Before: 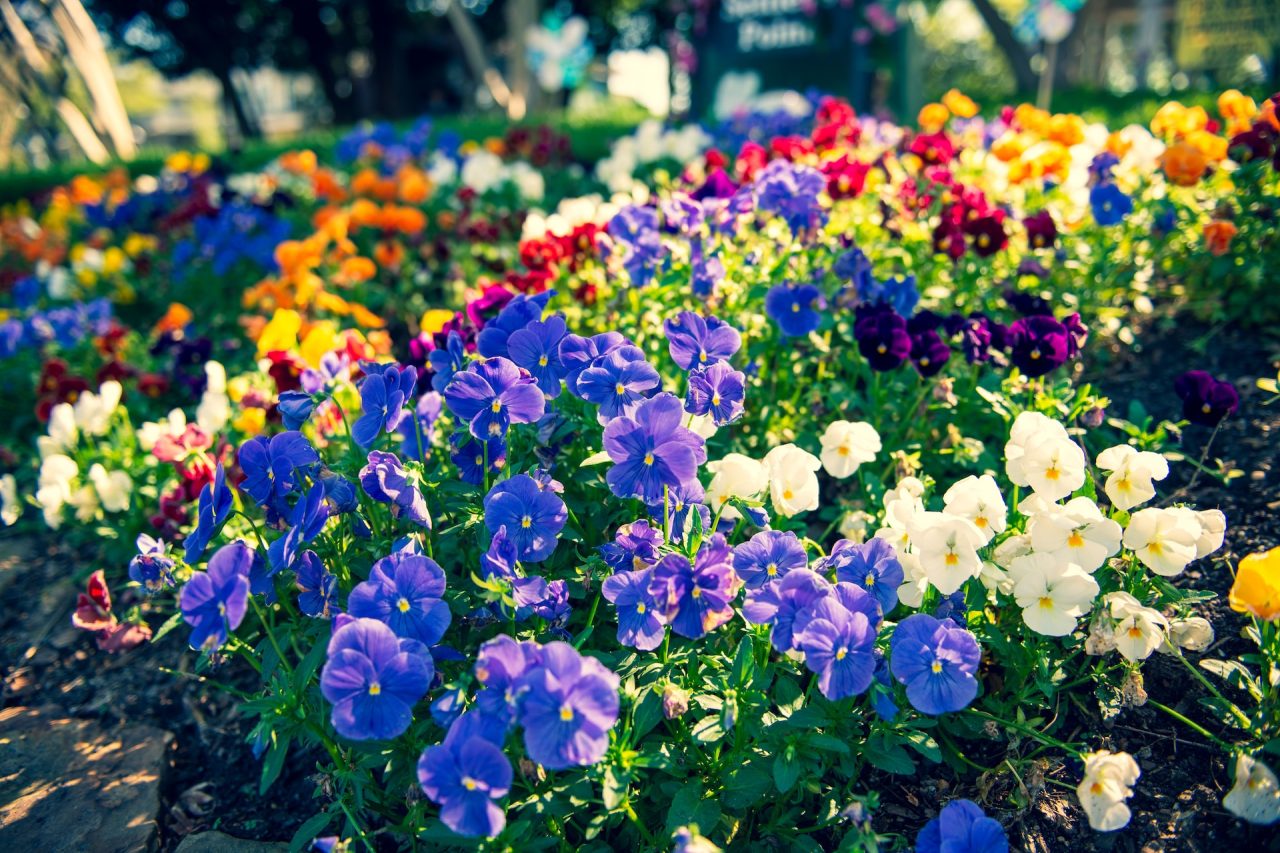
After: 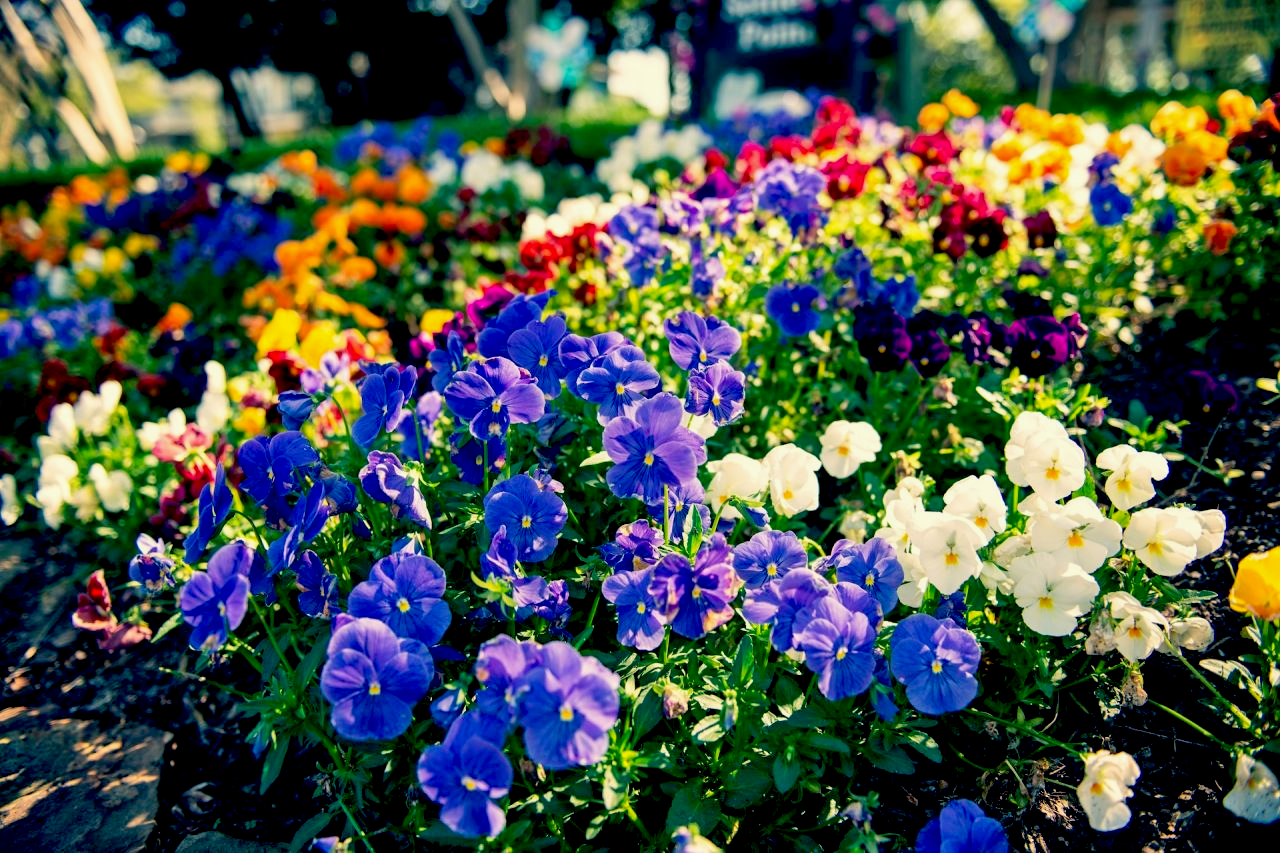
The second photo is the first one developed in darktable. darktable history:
shadows and highlights: shadows 20.91, highlights -82.73, soften with gaussian
exposure: black level correction 0.029, exposure -0.073 EV, compensate highlight preservation false
